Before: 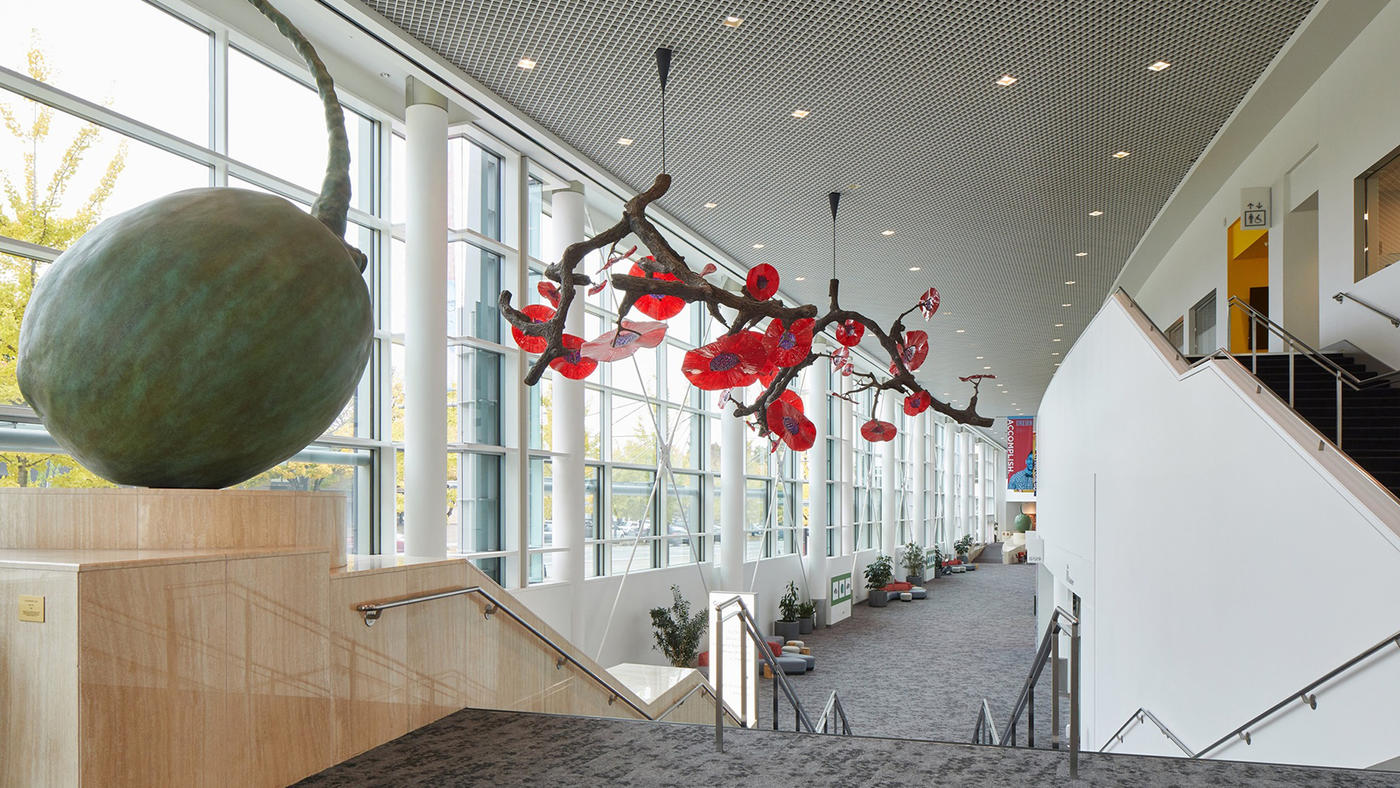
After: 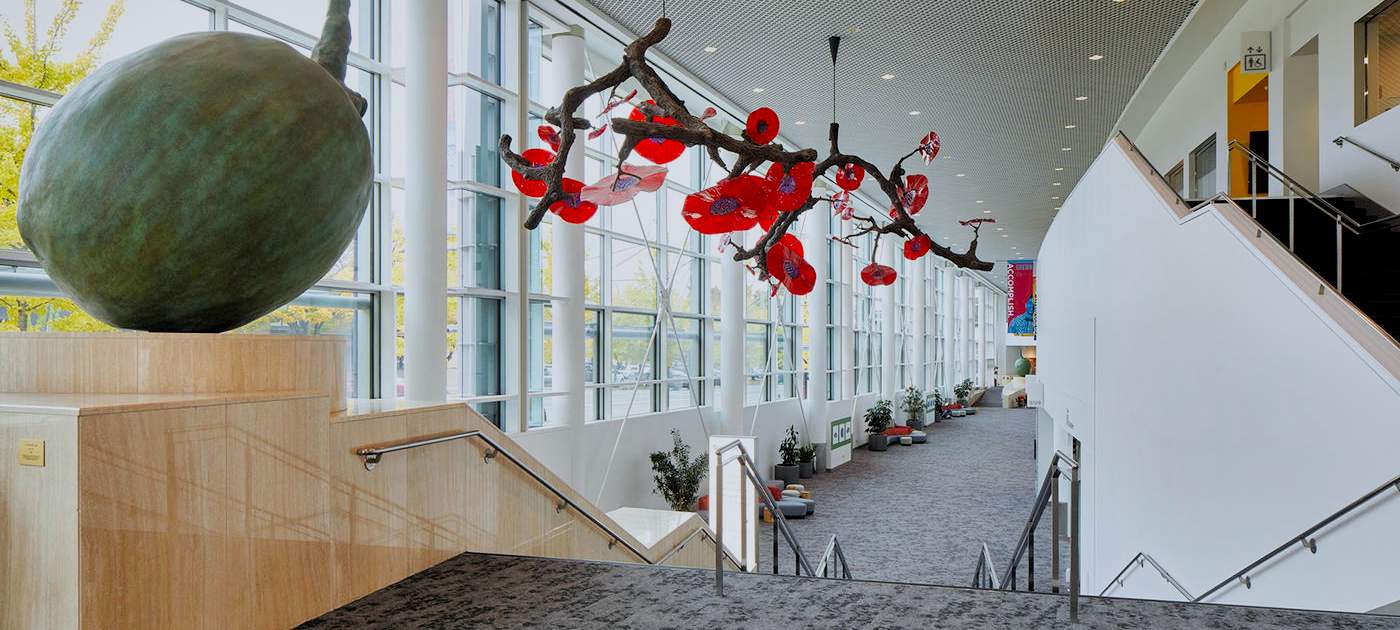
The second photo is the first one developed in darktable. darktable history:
filmic rgb: black relative exposure -7.75 EV, white relative exposure 4.4 EV, threshold 3 EV, target black luminance 0%, hardness 3.76, latitude 50.51%, contrast 1.074, highlights saturation mix 10%, shadows ↔ highlights balance -0.22%, color science v4 (2020), enable highlight reconstruction true
white balance: red 0.98, blue 1.034
crop and rotate: top 19.998%
shadows and highlights: soften with gaussian
